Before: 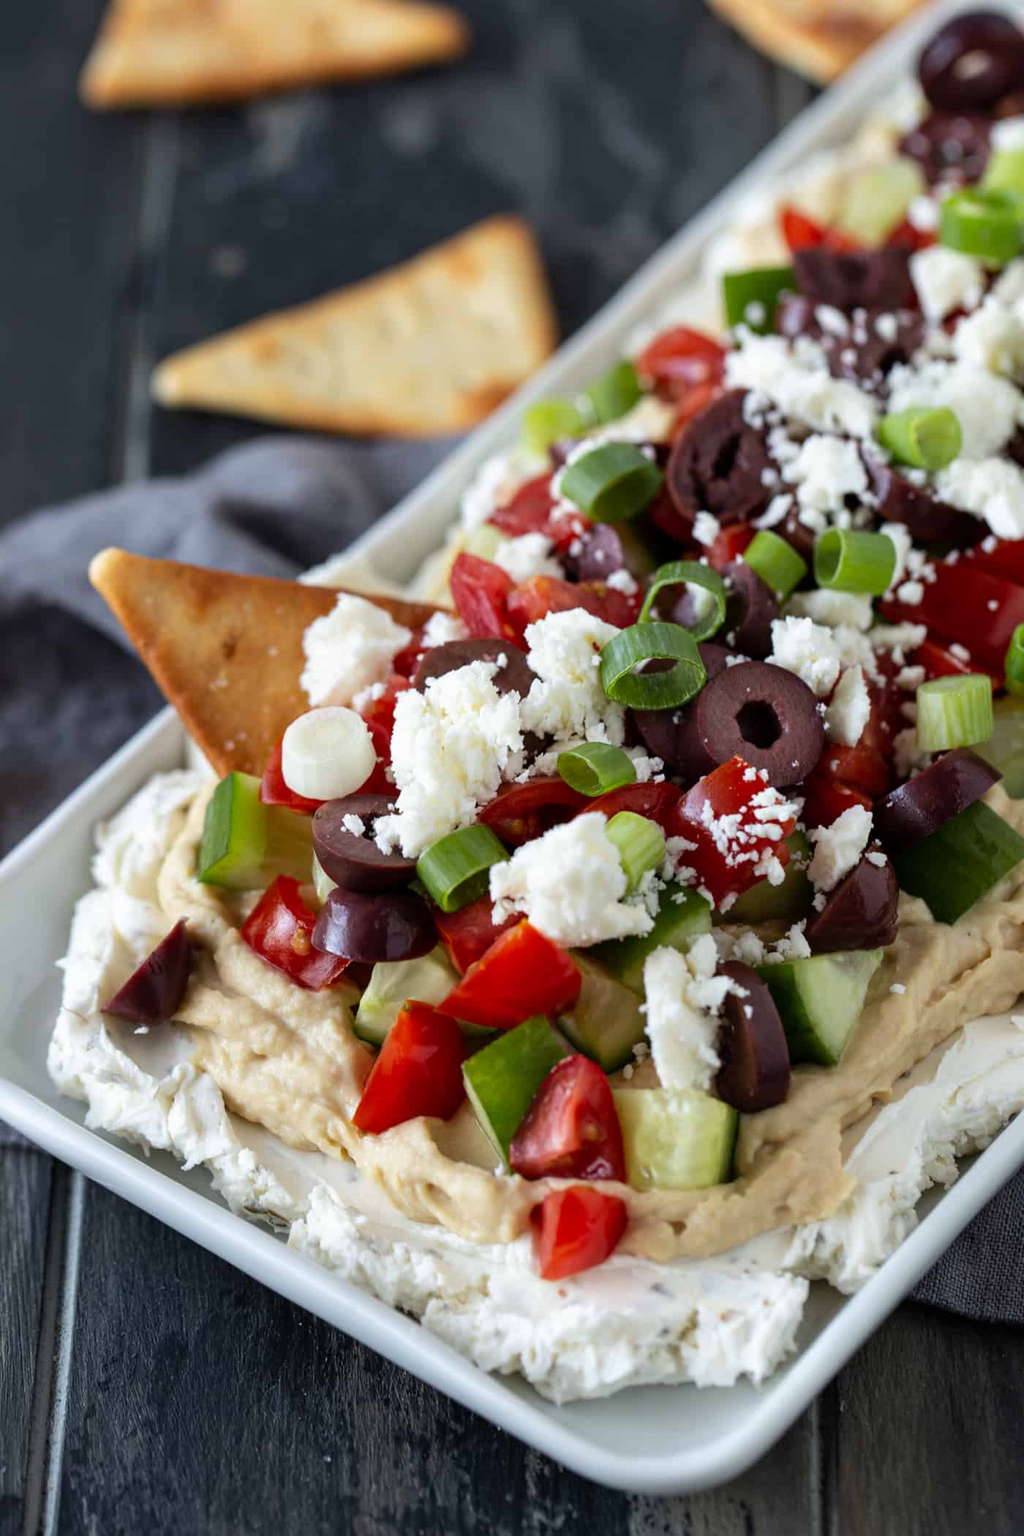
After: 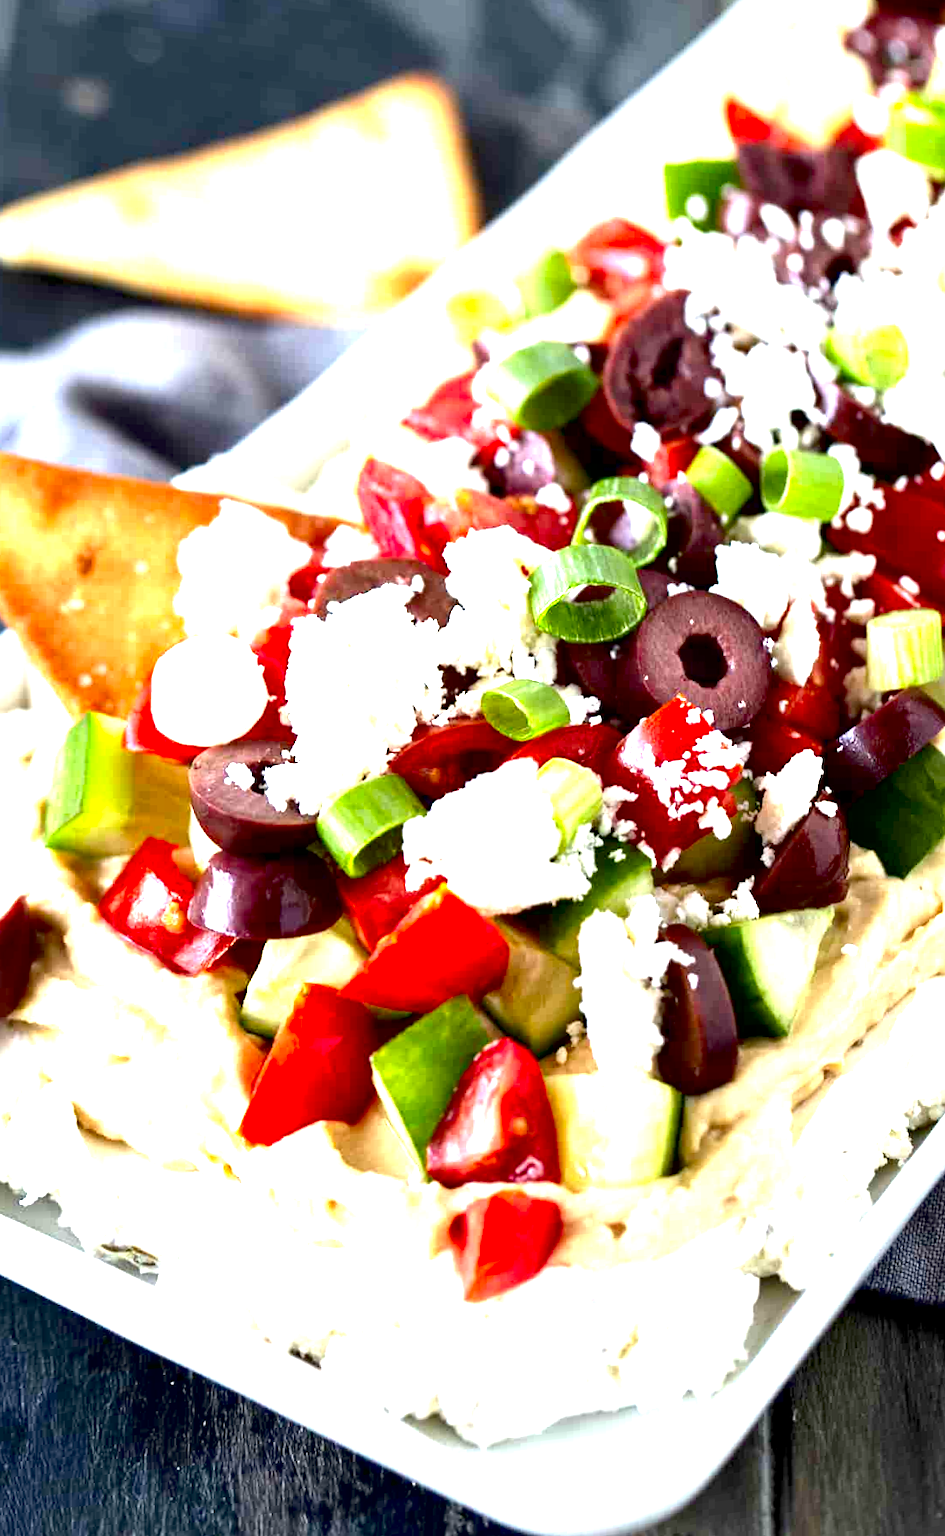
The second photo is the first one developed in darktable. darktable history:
rotate and perspective: rotation -0.013°, lens shift (vertical) -0.027, lens shift (horizontal) 0.178, crop left 0.016, crop right 0.989, crop top 0.082, crop bottom 0.918
contrast brightness saturation: contrast 0.07, brightness -0.14, saturation 0.11
exposure: black level correction 0.005, exposure 2.084 EV, compensate highlight preservation false
crop and rotate: left 17.959%, top 5.771%, right 1.742%
